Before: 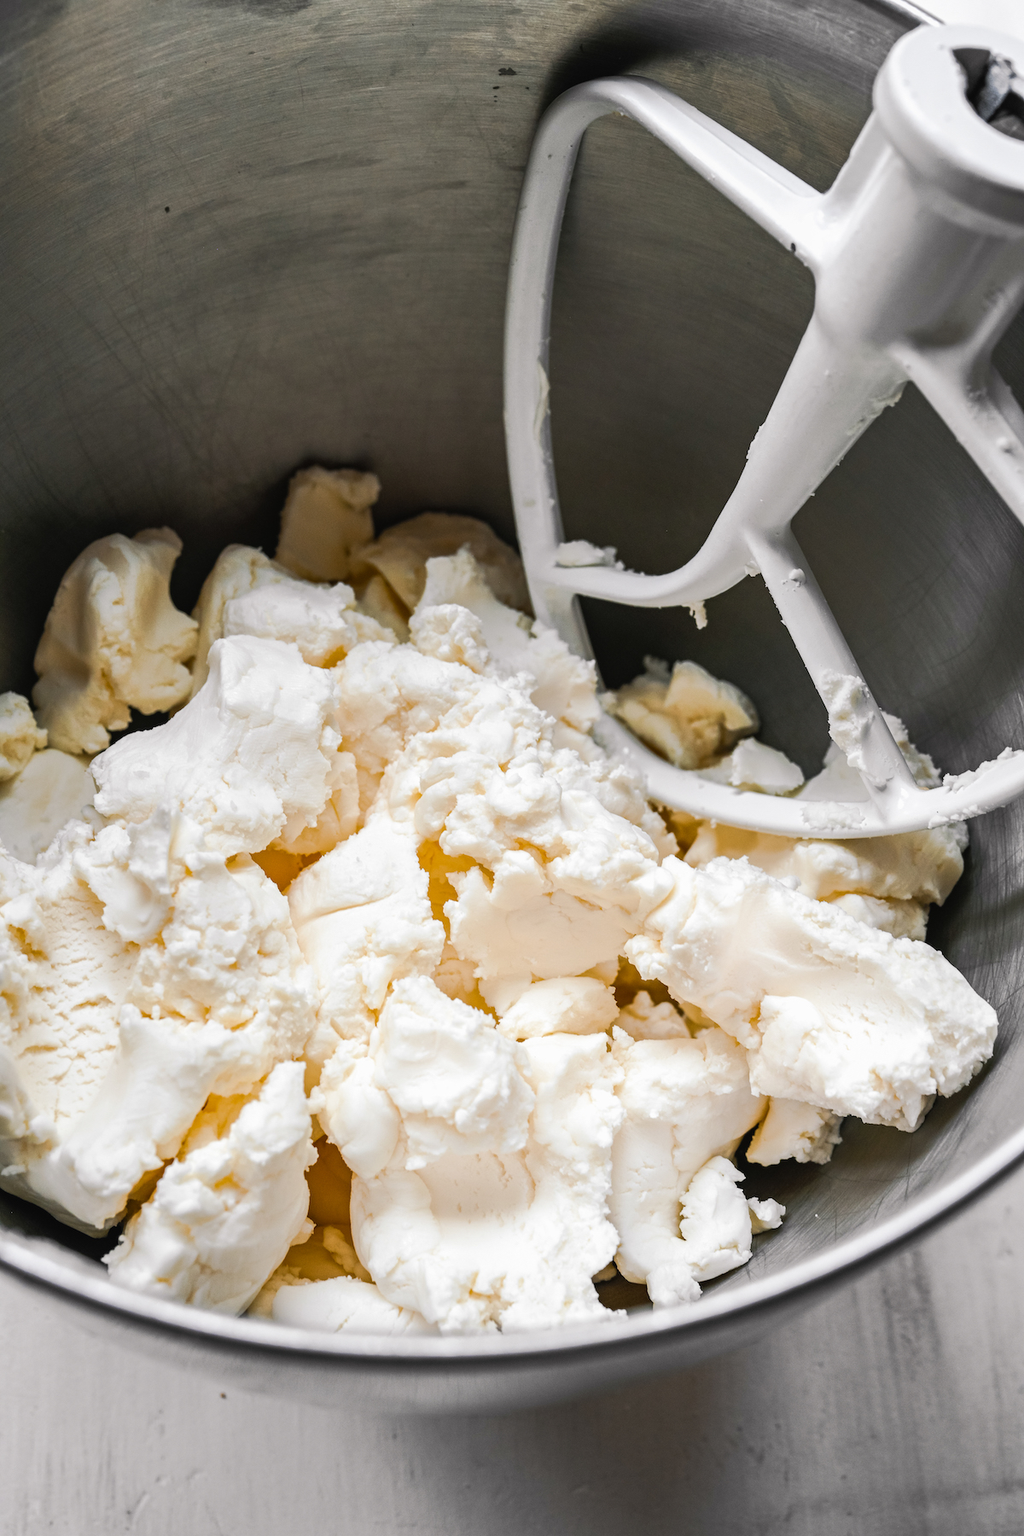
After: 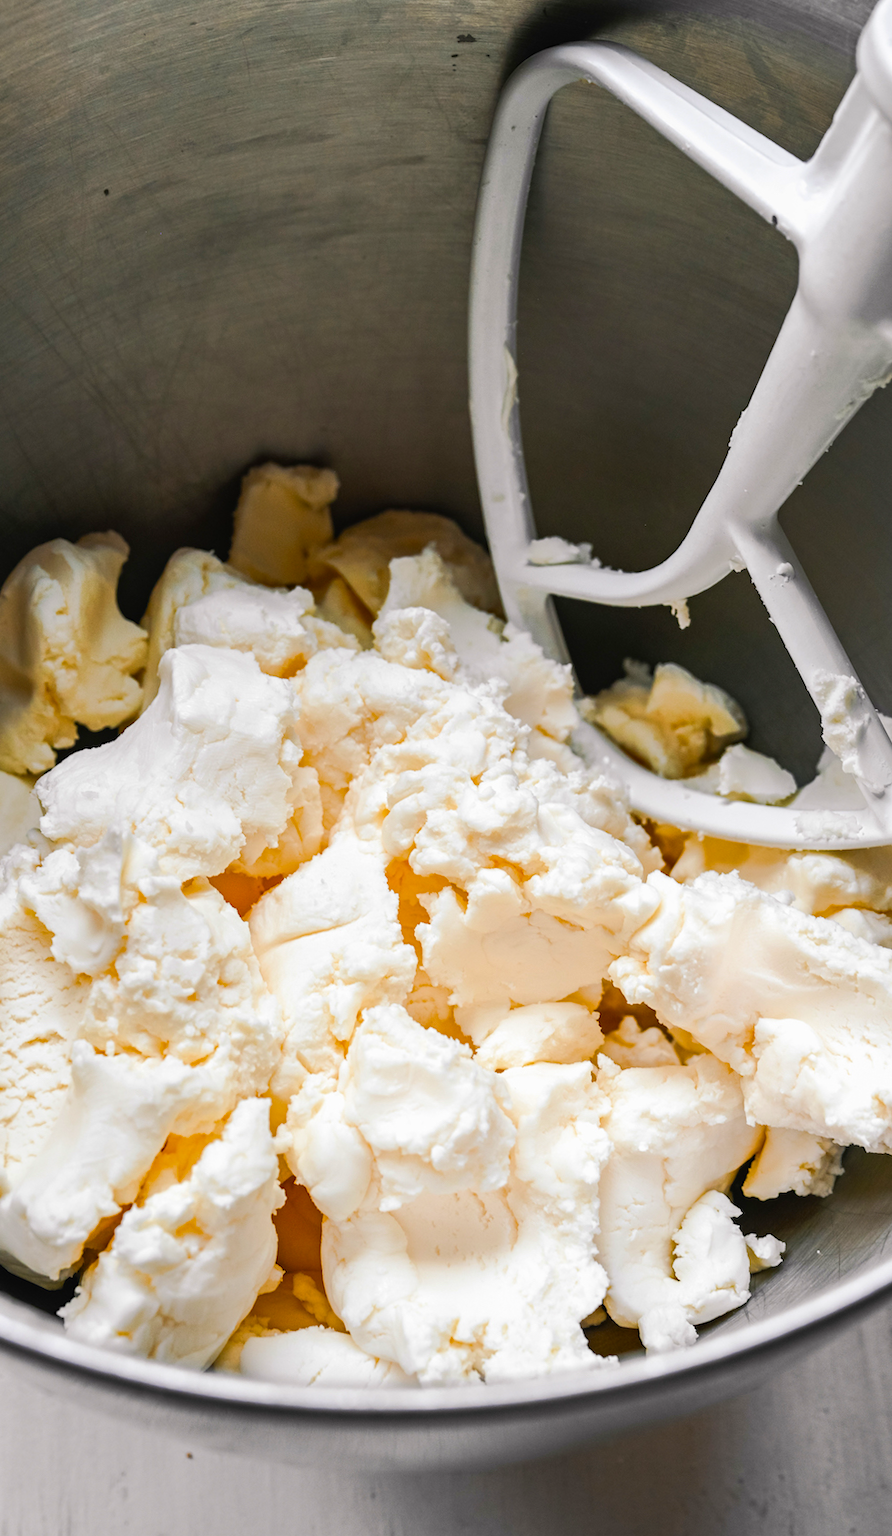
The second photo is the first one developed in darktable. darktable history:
color correction: highlights b* -0.022, saturation 1.32
contrast brightness saturation: saturation 0.105
crop and rotate: angle 1.06°, left 4.365%, top 1.033%, right 11.611%, bottom 2.58%
